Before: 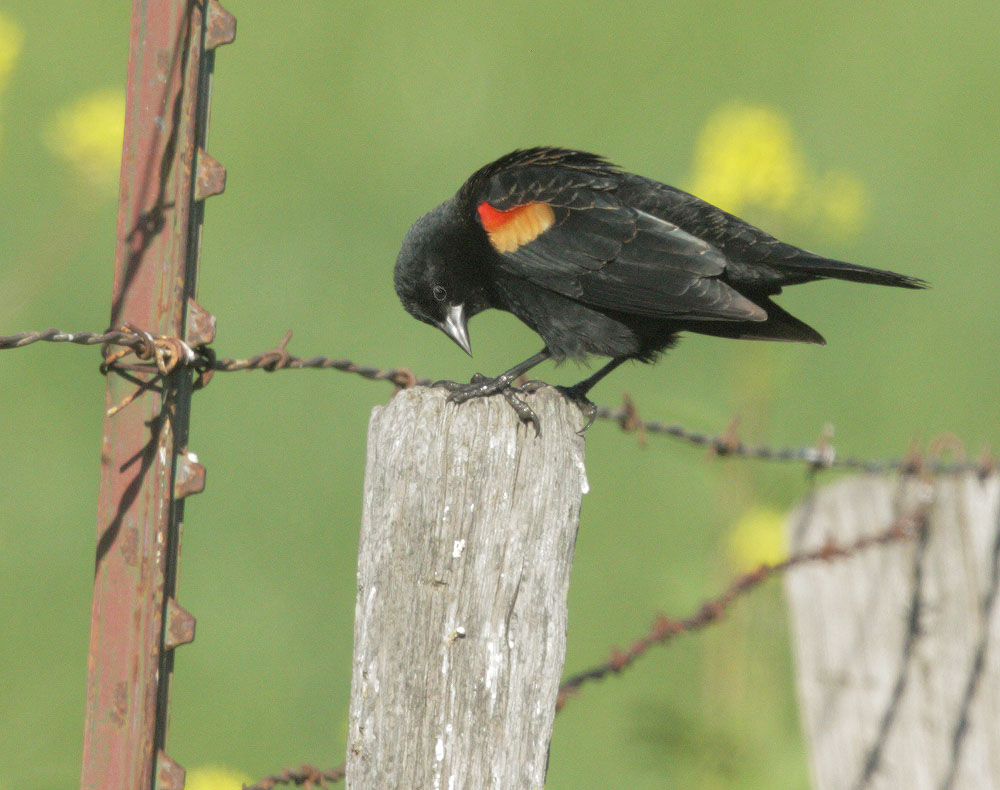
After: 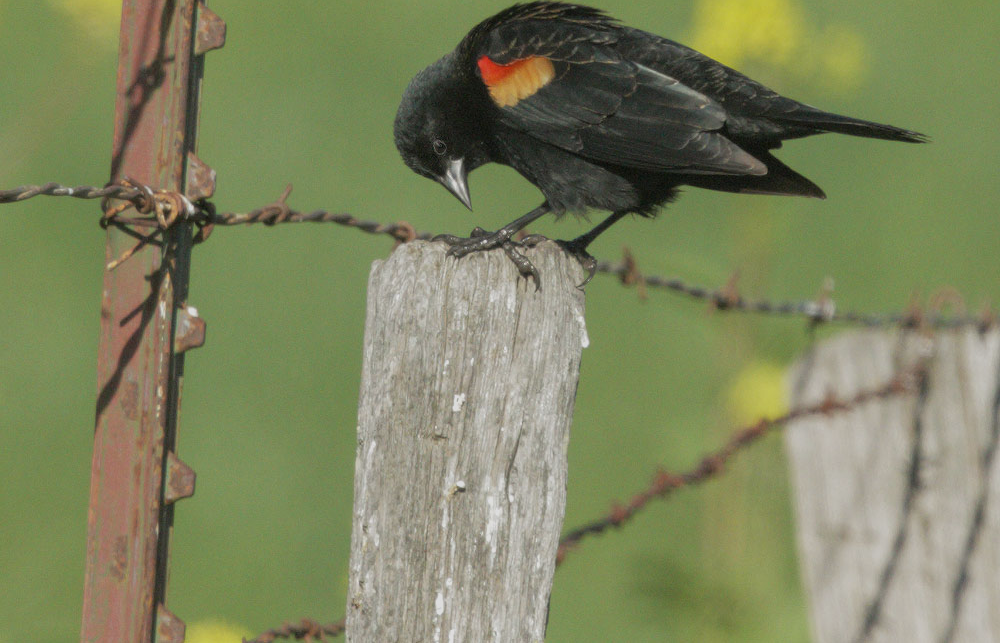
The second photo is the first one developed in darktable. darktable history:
crop and rotate: top 18.507%
local contrast: detail 110%
exposure: black level correction 0.001, exposure 0.5 EV, compensate exposure bias true, compensate highlight preservation false
